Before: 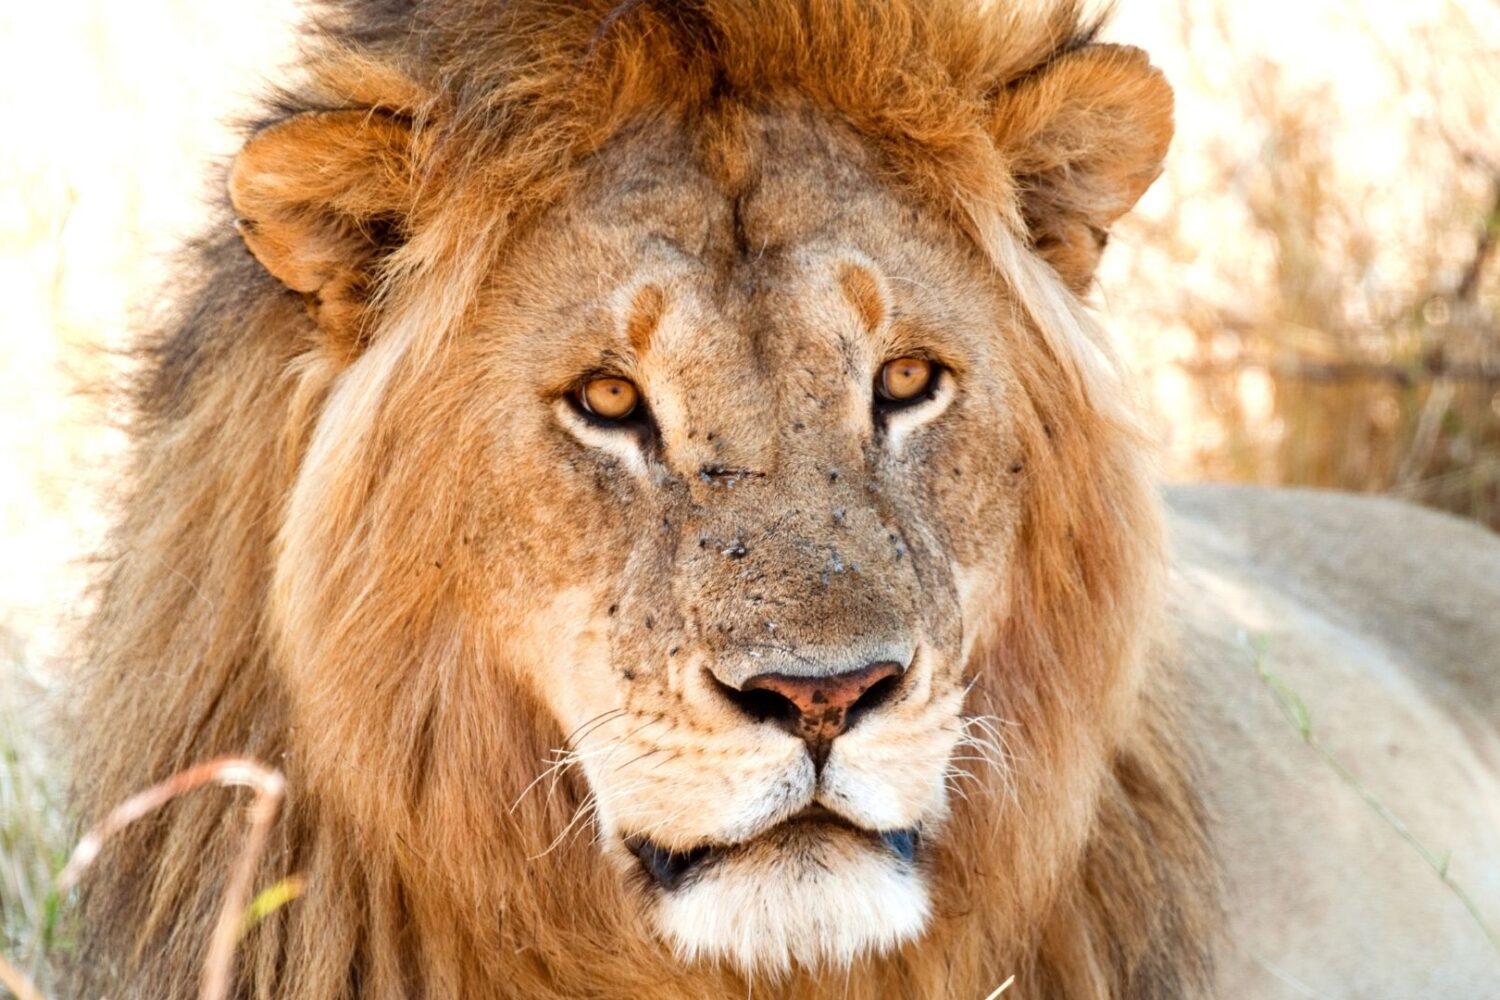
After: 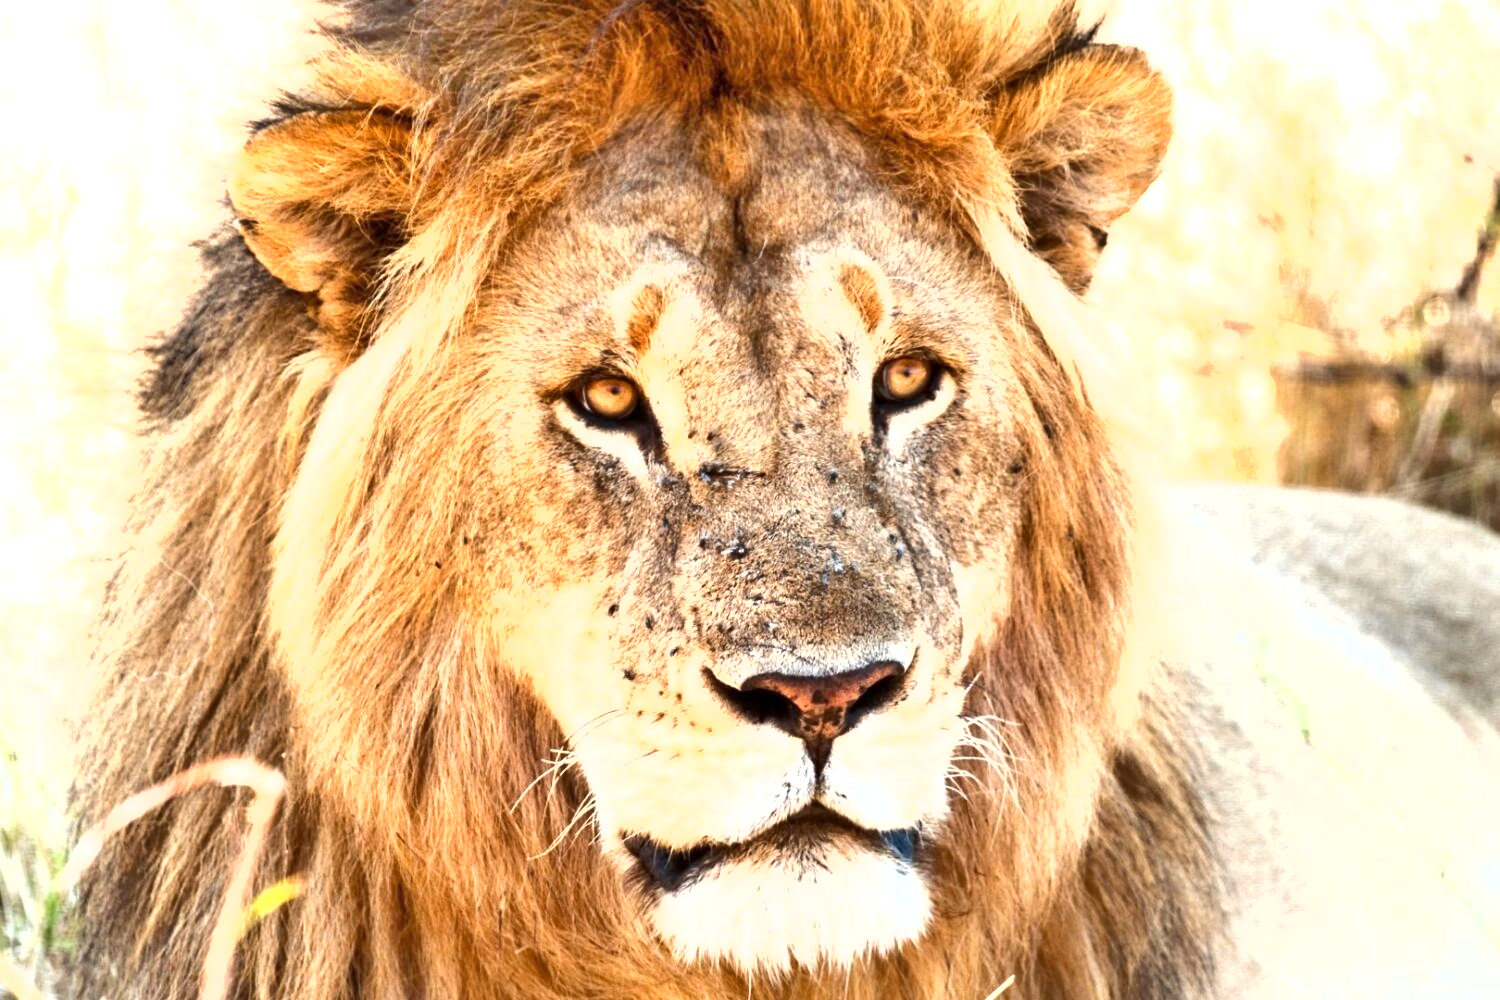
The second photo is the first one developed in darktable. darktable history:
exposure: exposure 1 EV, compensate highlight preservation false
shadows and highlights: highlights color adjustment 0%, low approximation 0.01, soften with gaussian
